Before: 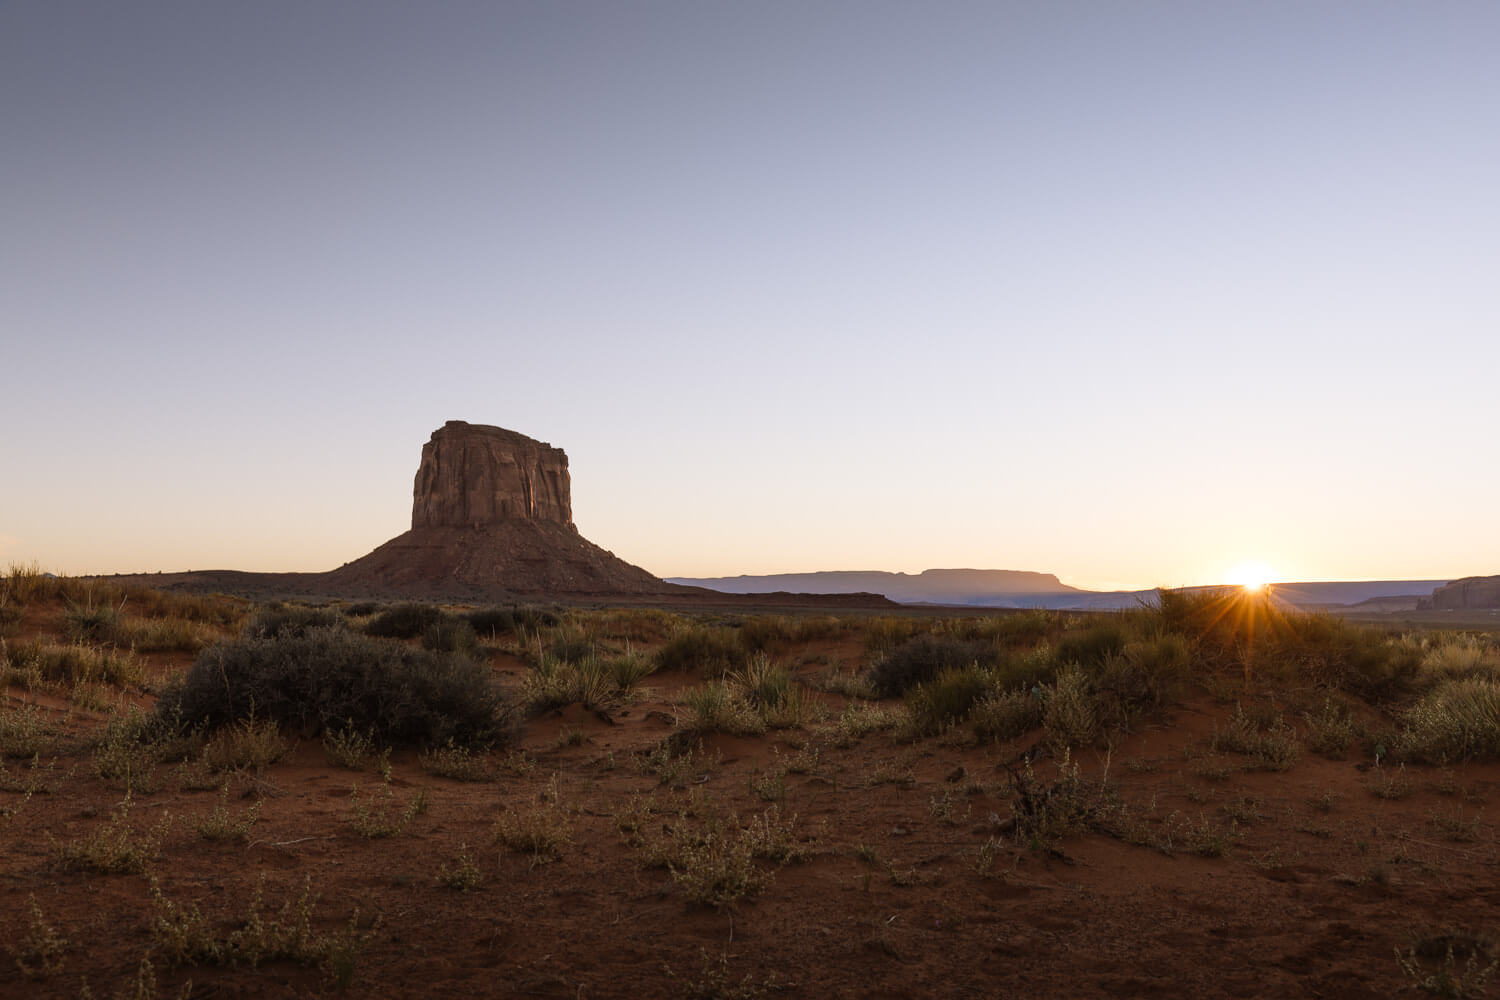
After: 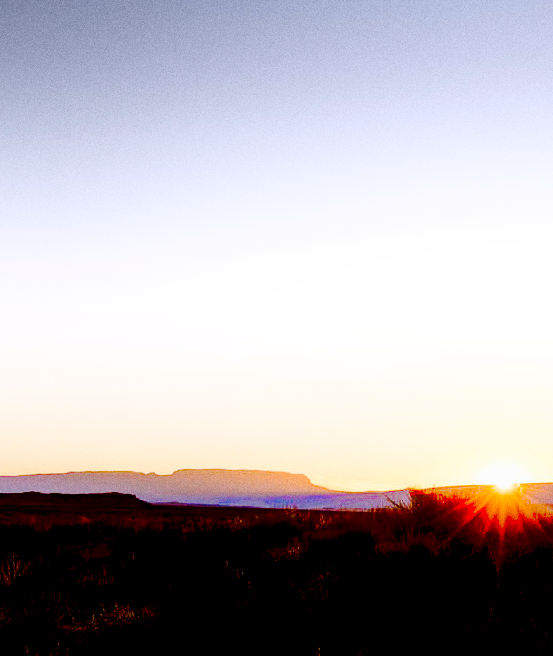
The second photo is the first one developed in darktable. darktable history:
crop and rotate: left 49.936%, top 10.094%, right 13.136%, bottom 24.256%
exposure: black level correction 0.1, exposure -0.092 EV, compensate highlight preservation false
bloom: on, module defaults
haze removal: compatibility mode true, adaptive false
grain: strength 26%
